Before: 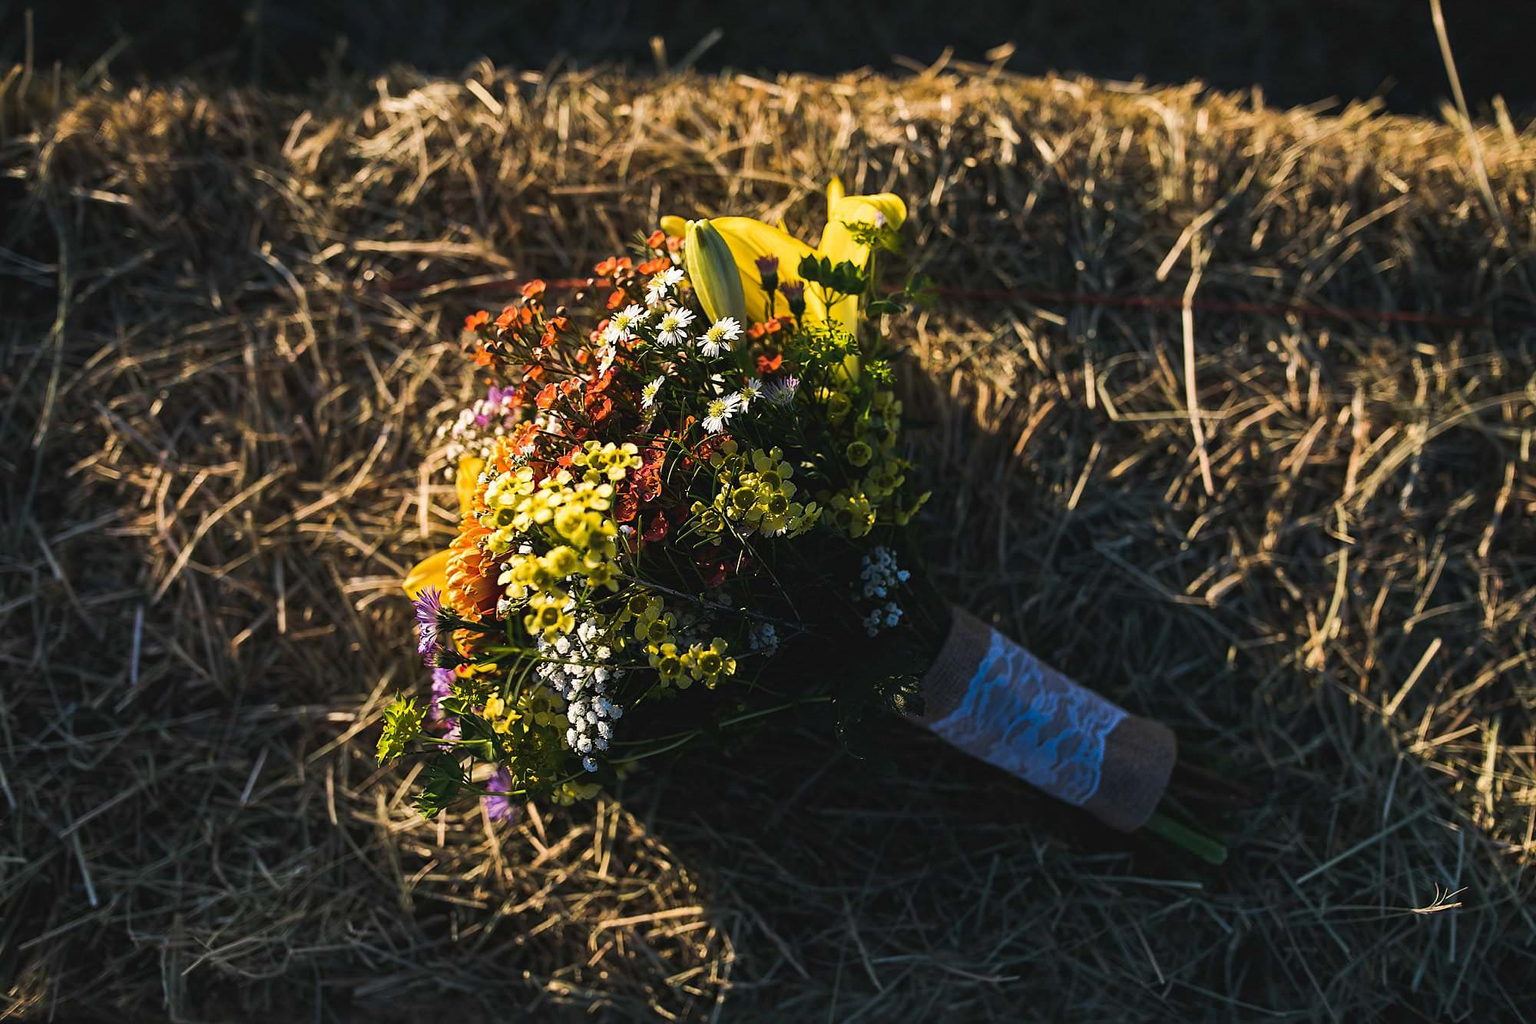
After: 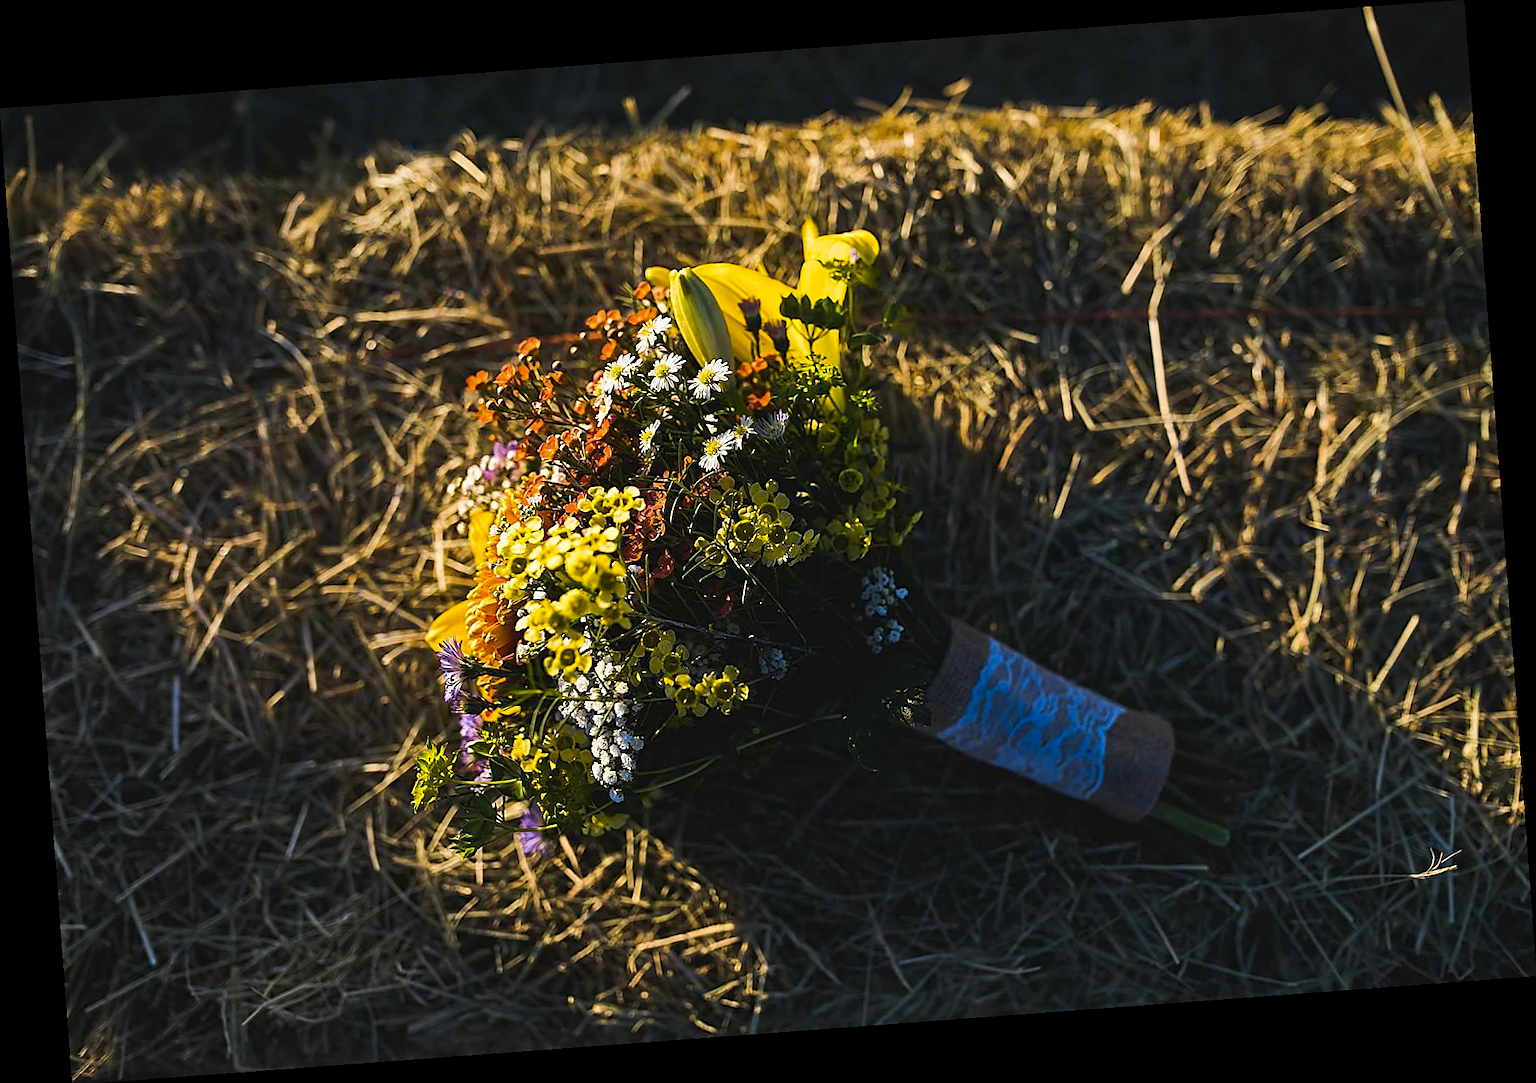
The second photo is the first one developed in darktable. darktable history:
sharpen: on, module defaults
color contrast: green-magenta contrast 0.85, blue-yellow contrast 1.25, unbound 0
rotate and perspective: rotation -4.25°, automatic cropping off
